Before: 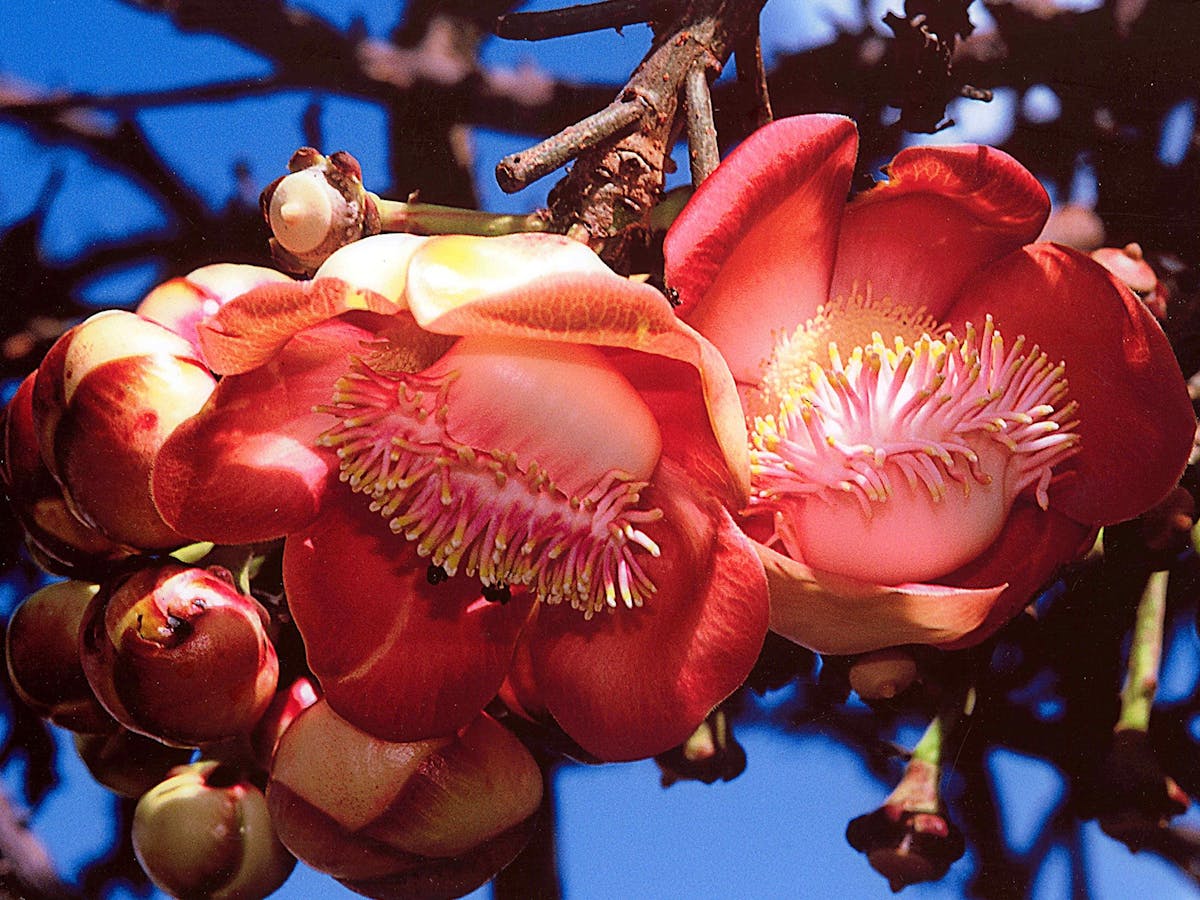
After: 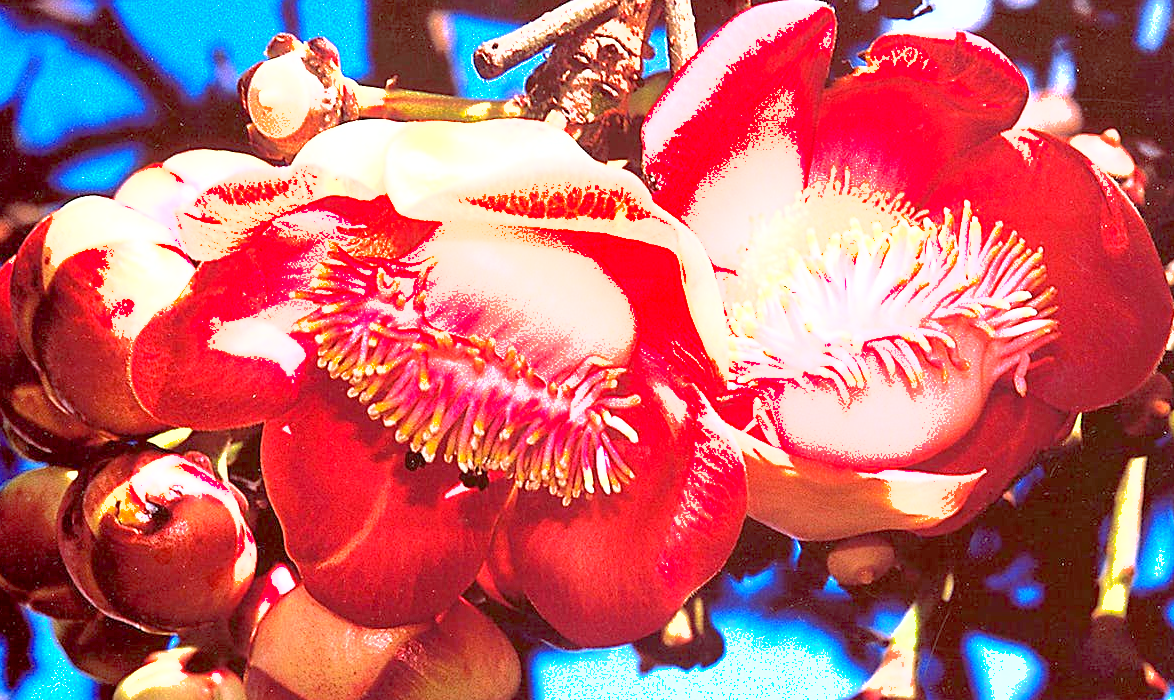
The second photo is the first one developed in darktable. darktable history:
crop and rotate: left 1.899%, top 12.74%, right 0.243%, bottom 9.478%
exposure: black level correction 0.001, exposure 1.997 EV, compensate highlight preservation false
shadows and highlights: on, module defaults
